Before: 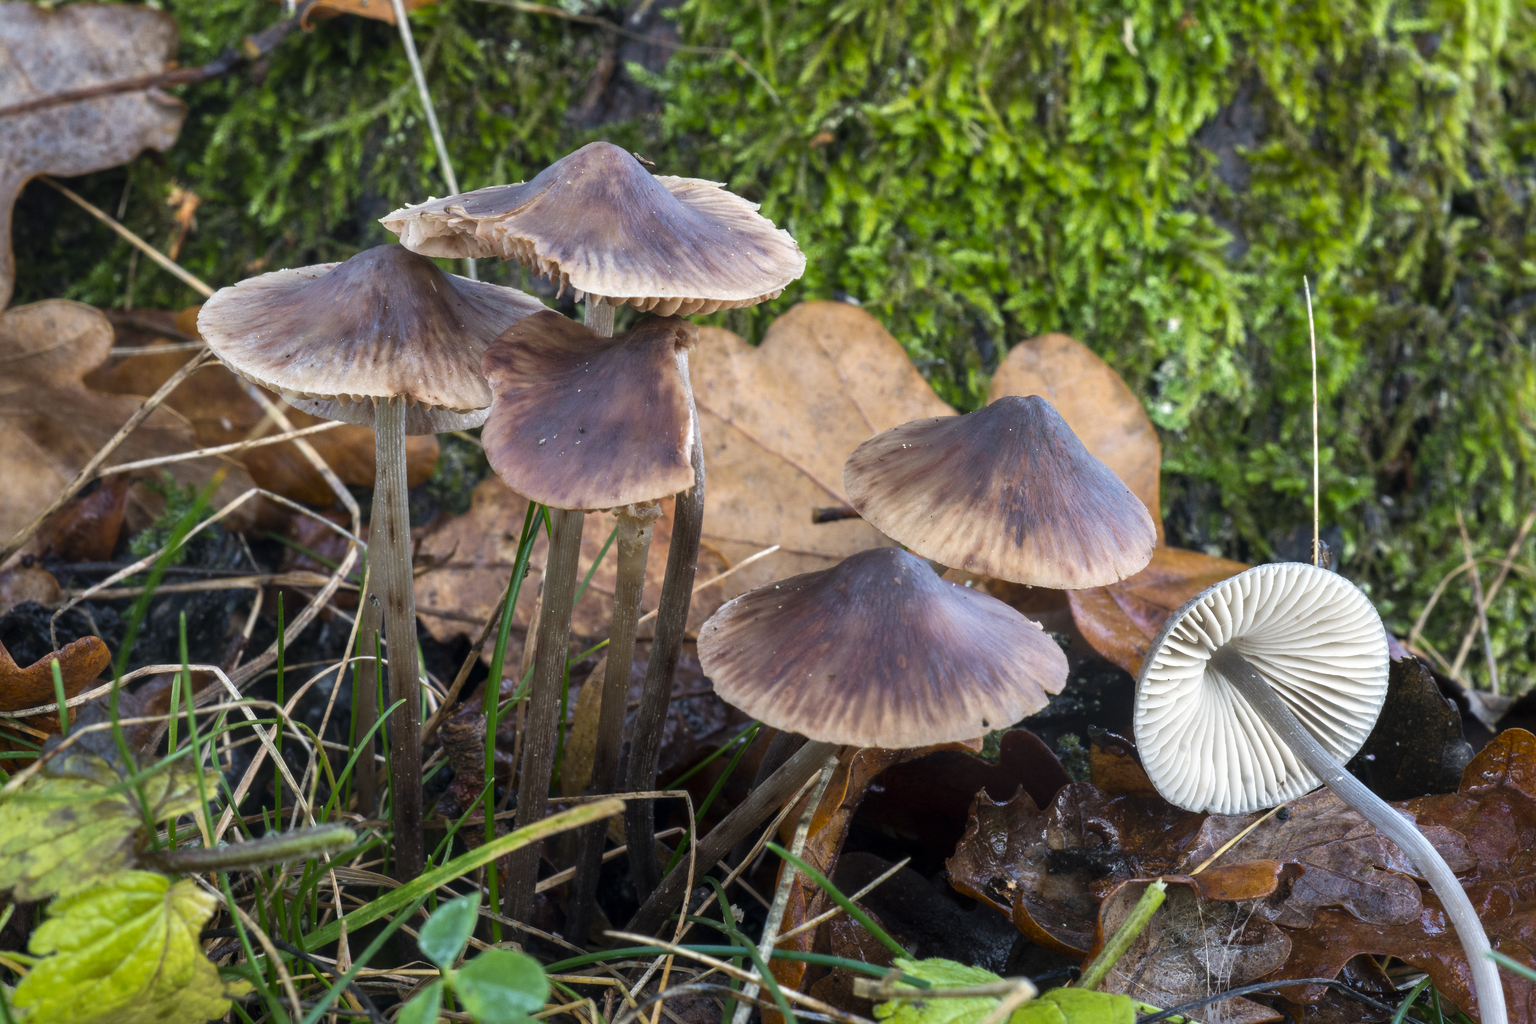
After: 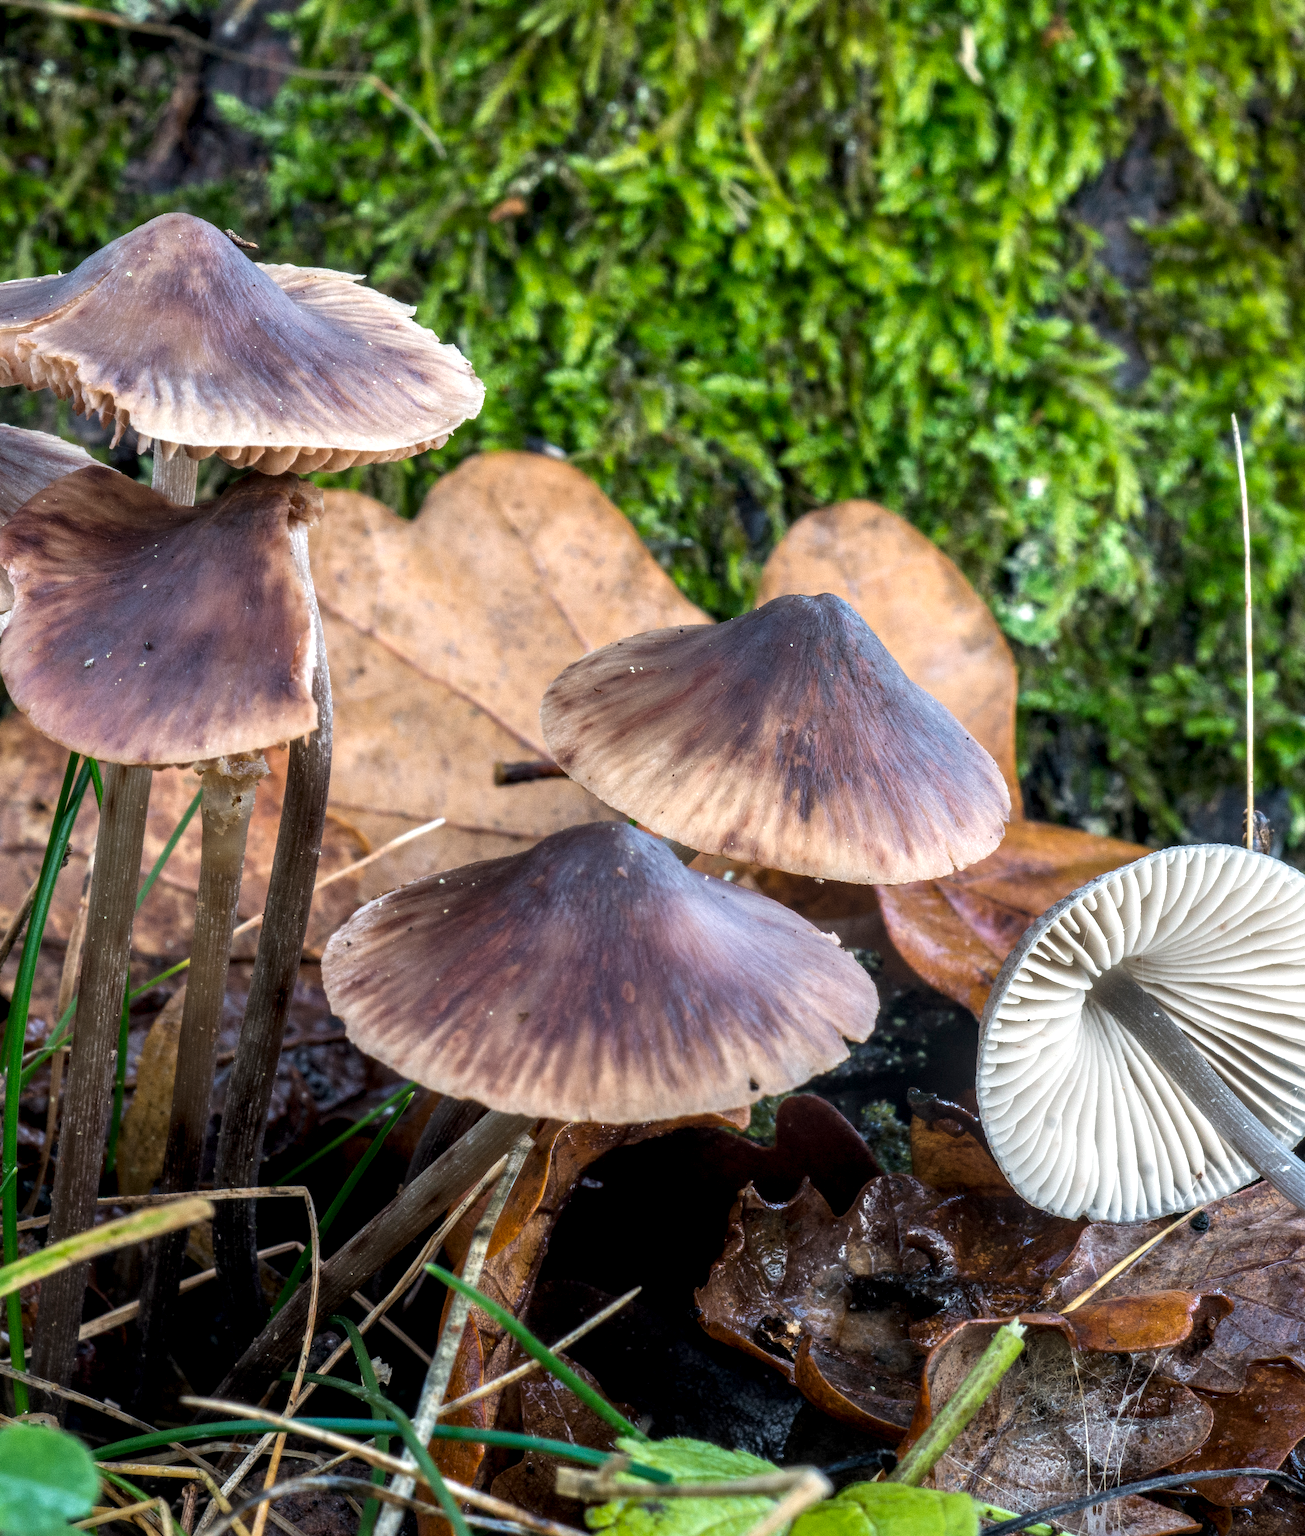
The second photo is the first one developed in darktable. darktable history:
local contrast: highlights 59%, detail 145%
crop: left 31.458%, top 0%, right 11.876%
